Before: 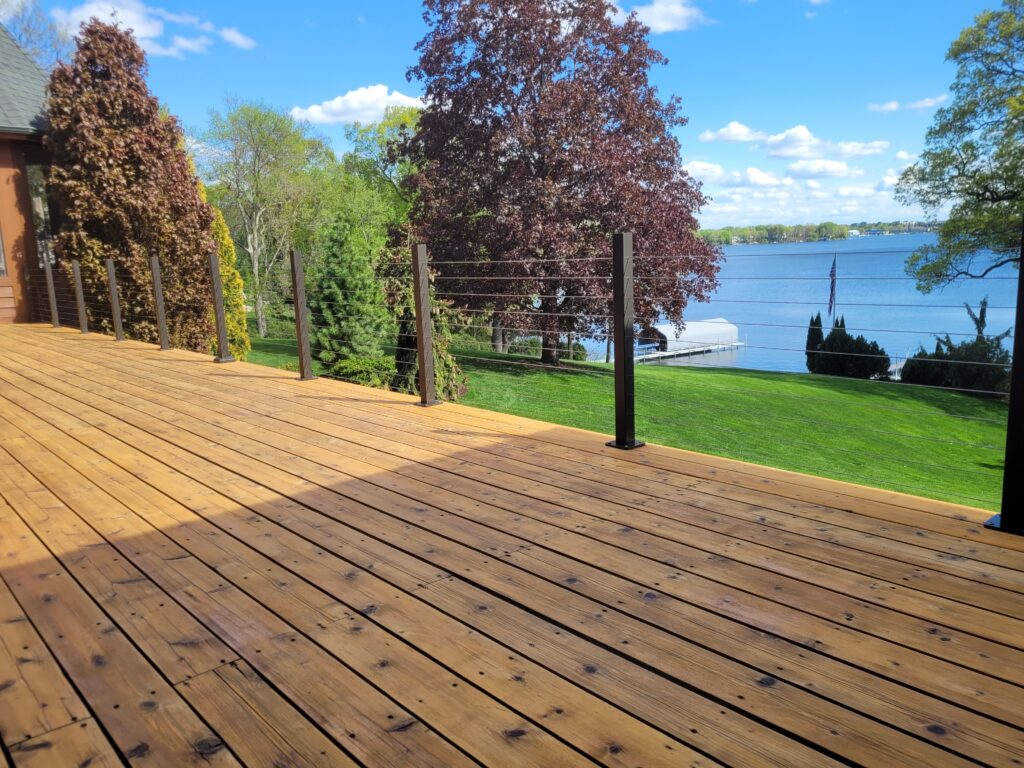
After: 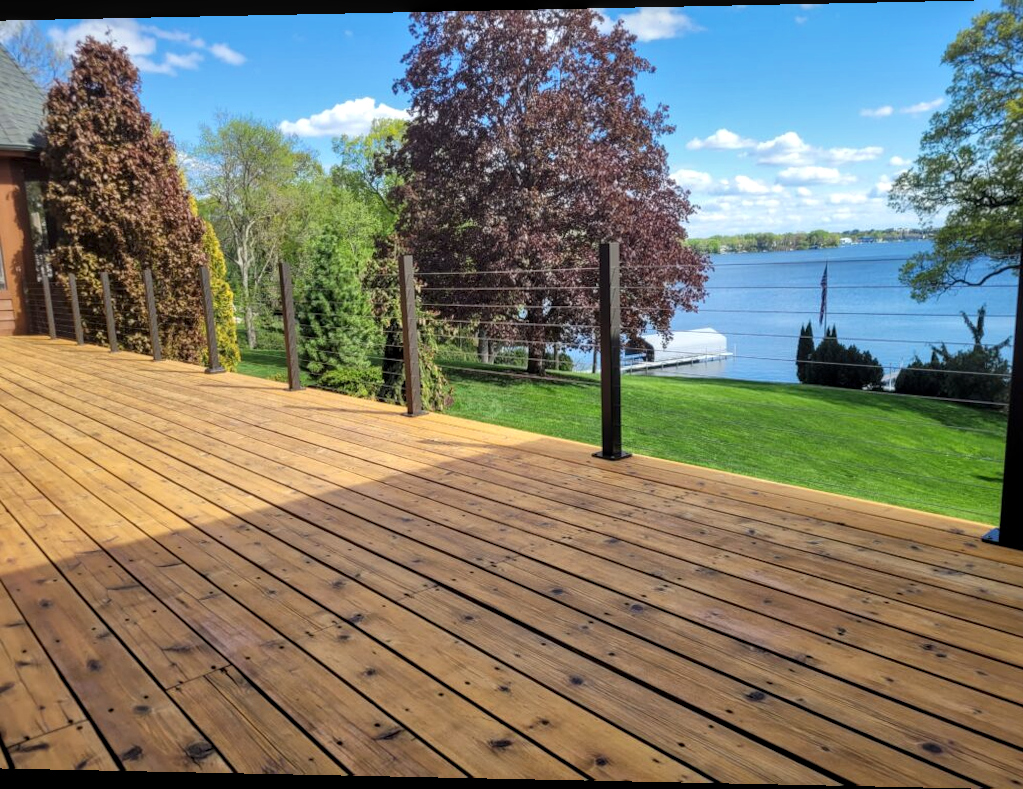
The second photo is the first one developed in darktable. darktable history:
local contrast: on, module defaults
rotate and perspective: lens shift (horizontal) -0.055, automatic cropping off
shadows and highlights: shadows 12, white point adjustment 1.2, highlights -0.36, soften with gaussian
